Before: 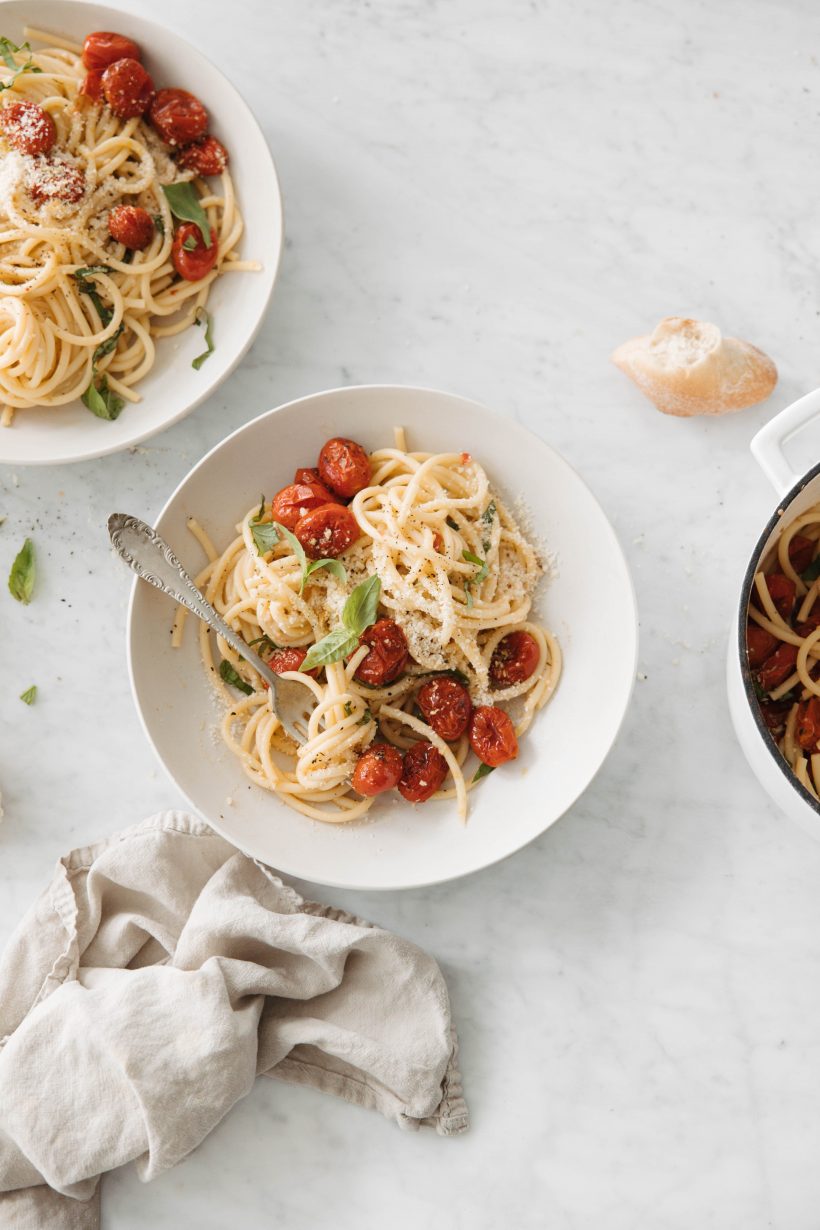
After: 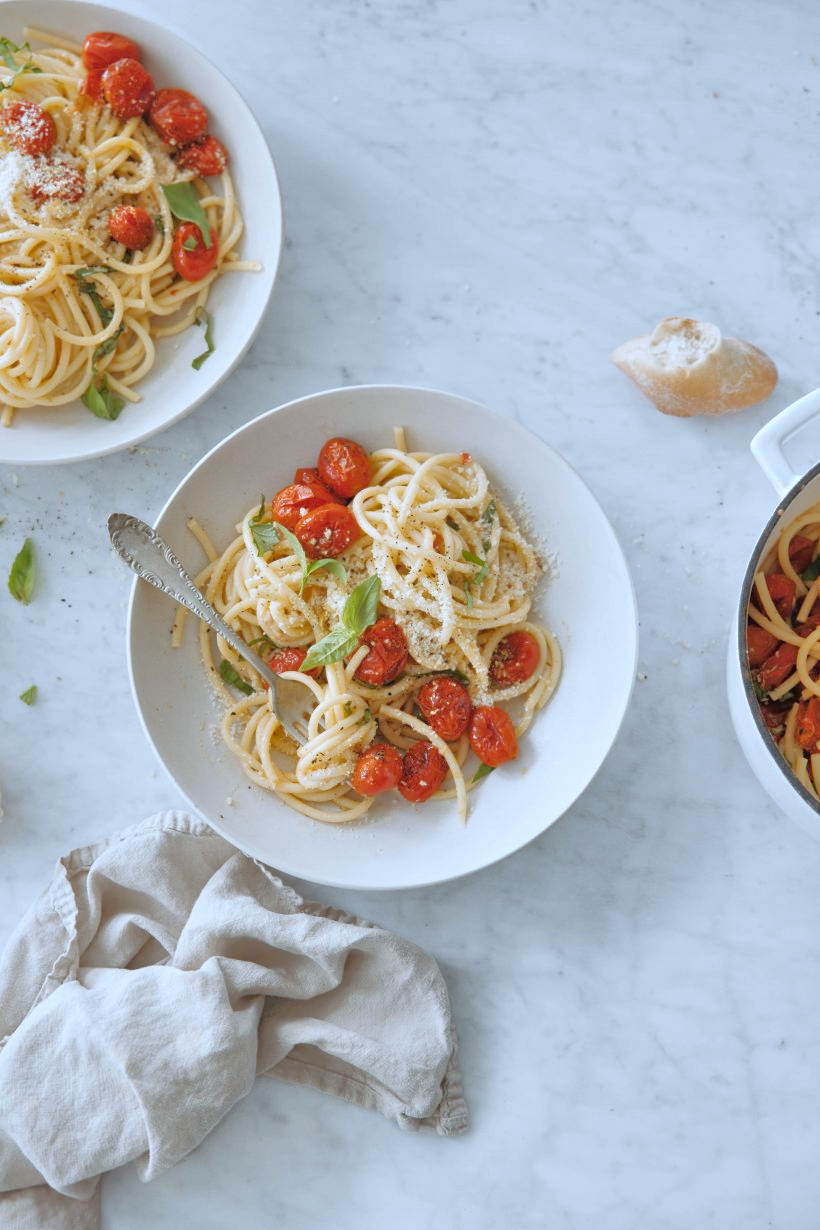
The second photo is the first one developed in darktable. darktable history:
shadows and highlights: on, module defaults
tone equalizer: -7 EV 0.15 EV, -6 EV 0.6 EV, -5 EV 1.15 EV, -4 EV 1.33 EV, -3 EV 1.15 EV, -2 EV 0.6 EV, -1 EV 0.15 EV, mask exposure compensation -0.5 EV
white balance: red 0.924, blue 1.095
